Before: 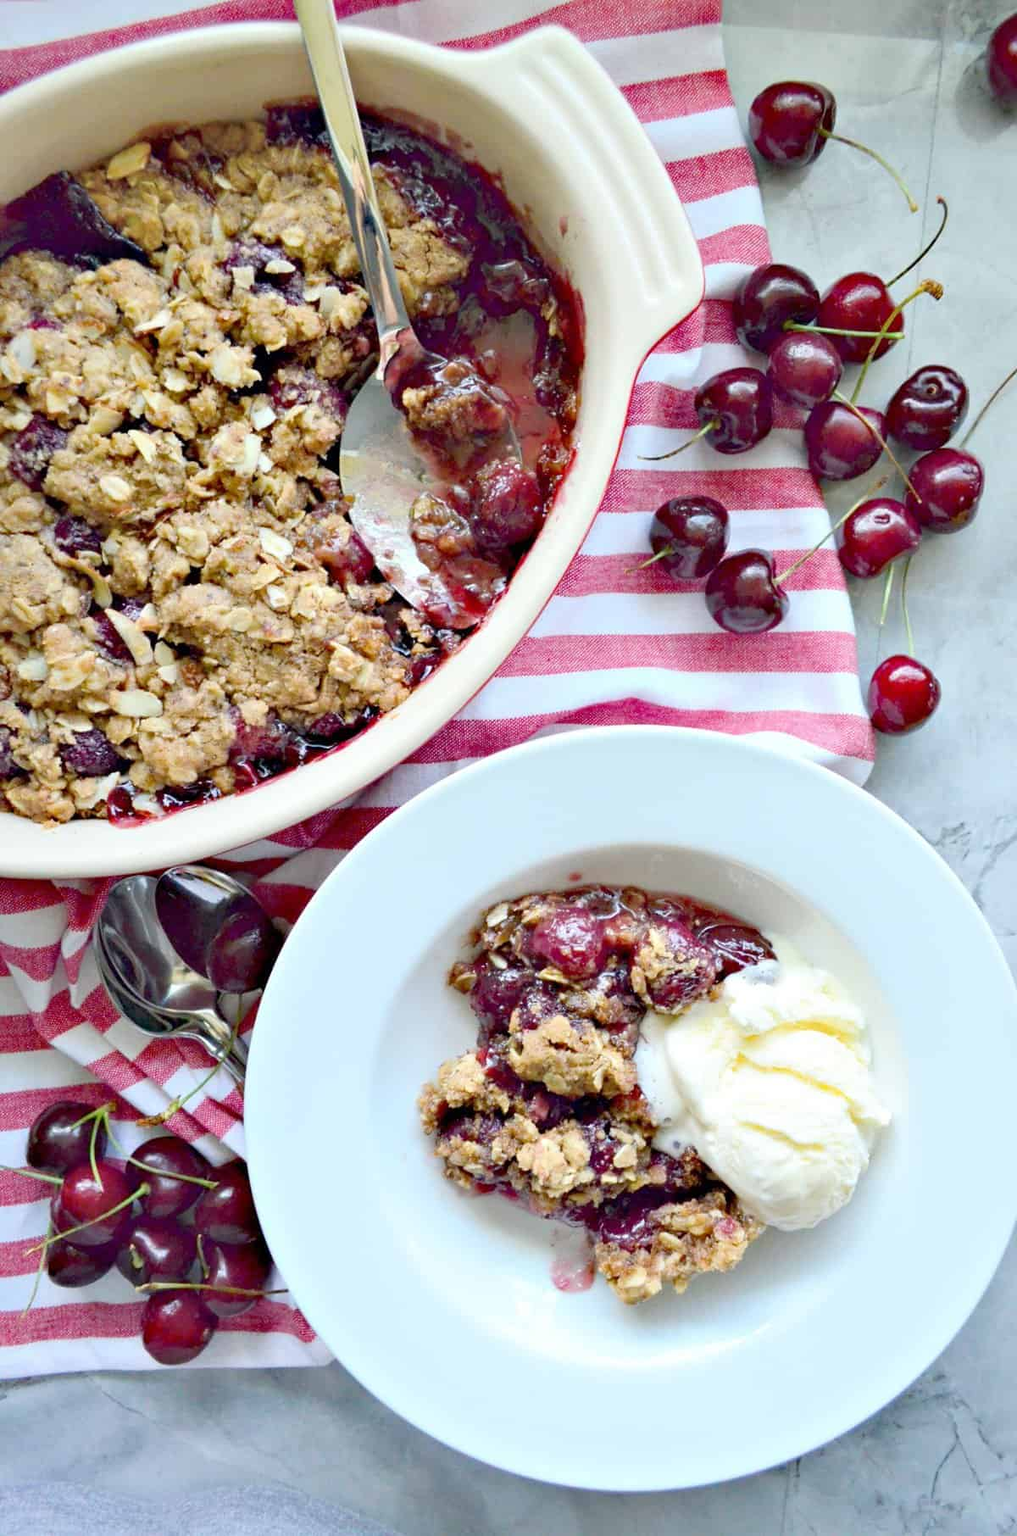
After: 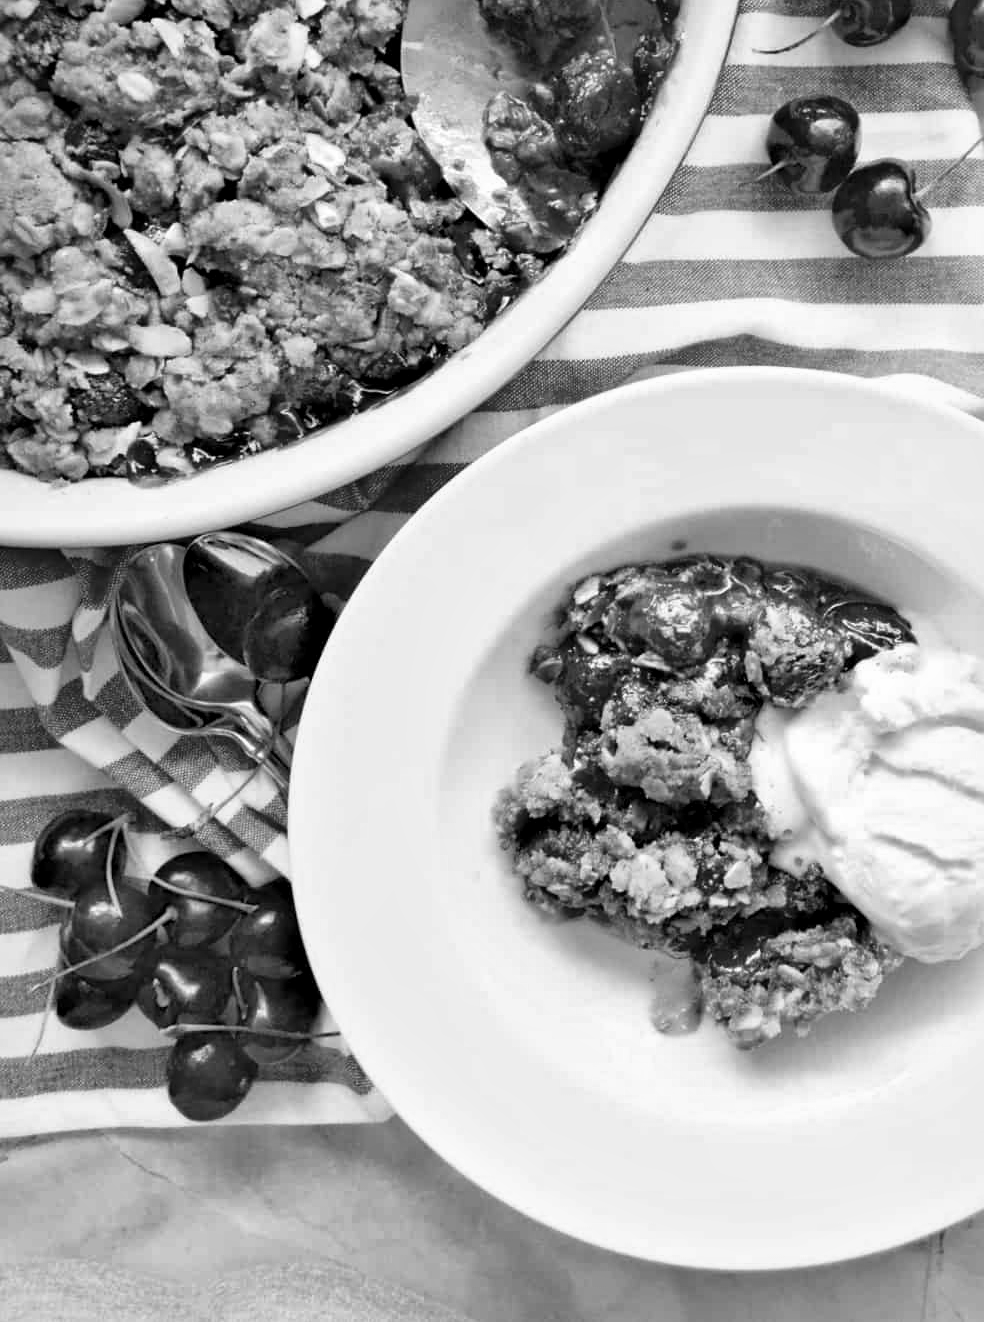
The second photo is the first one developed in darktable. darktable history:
local contrast: mode bilateral grid, contrast 21, coarseness 49, detail 150%, midtone range 0.2
exposure: exposure -0.182 EV, compensate highlight preservation false
crop: top 27.032%, right 17.956%
color calibration: output gray [0.246, 0.254, 0.501, 0], x 0.38, y 0.39, temperature 4085.55 K
color zones: curves: ch0 [(0.25, 0.5) (0.428, 0.473) (0.75, 0.5)]; ch1 [(0.243, 0.479) (0.398, 0.452) (0.75, 0.5)]
